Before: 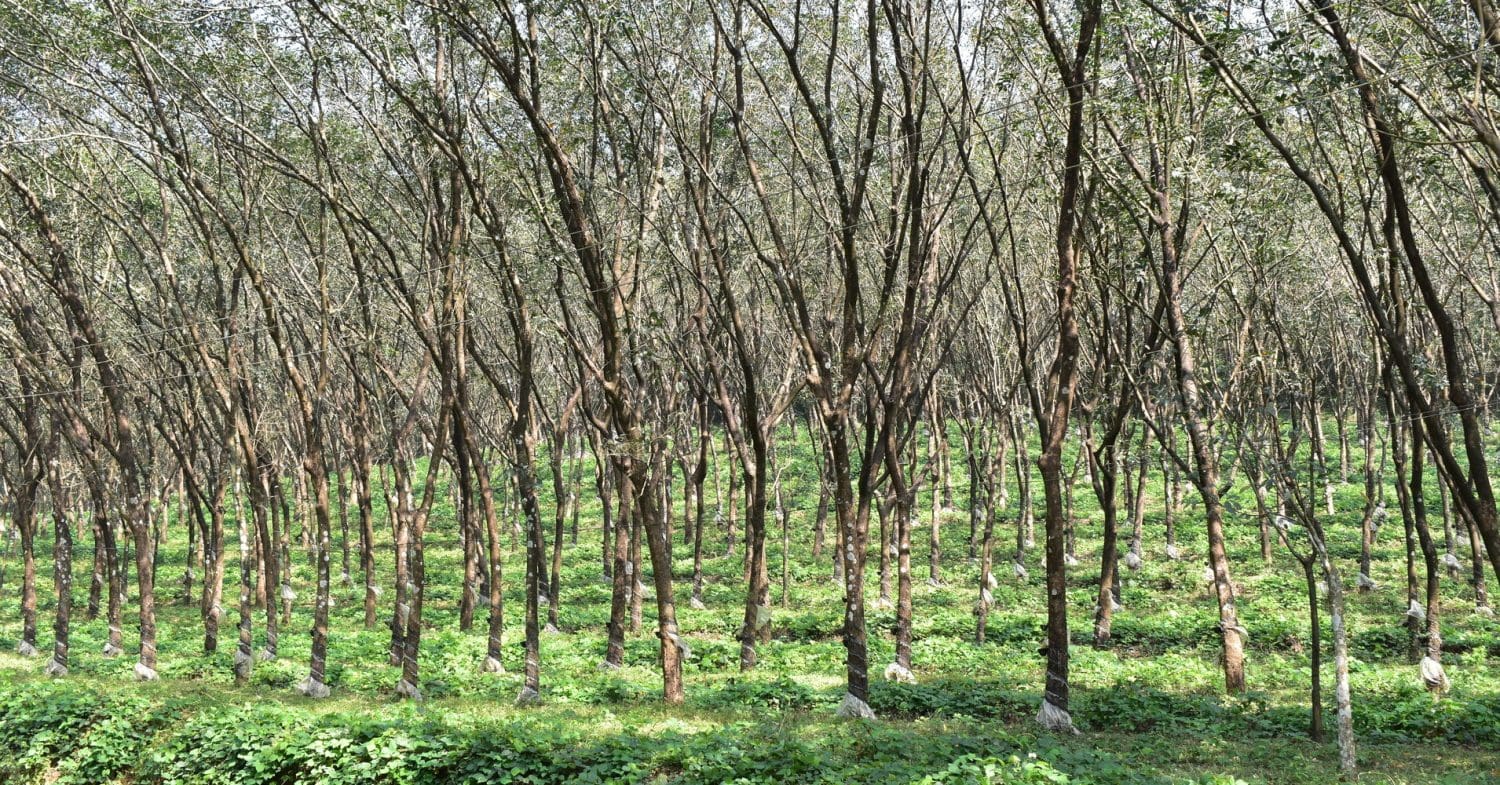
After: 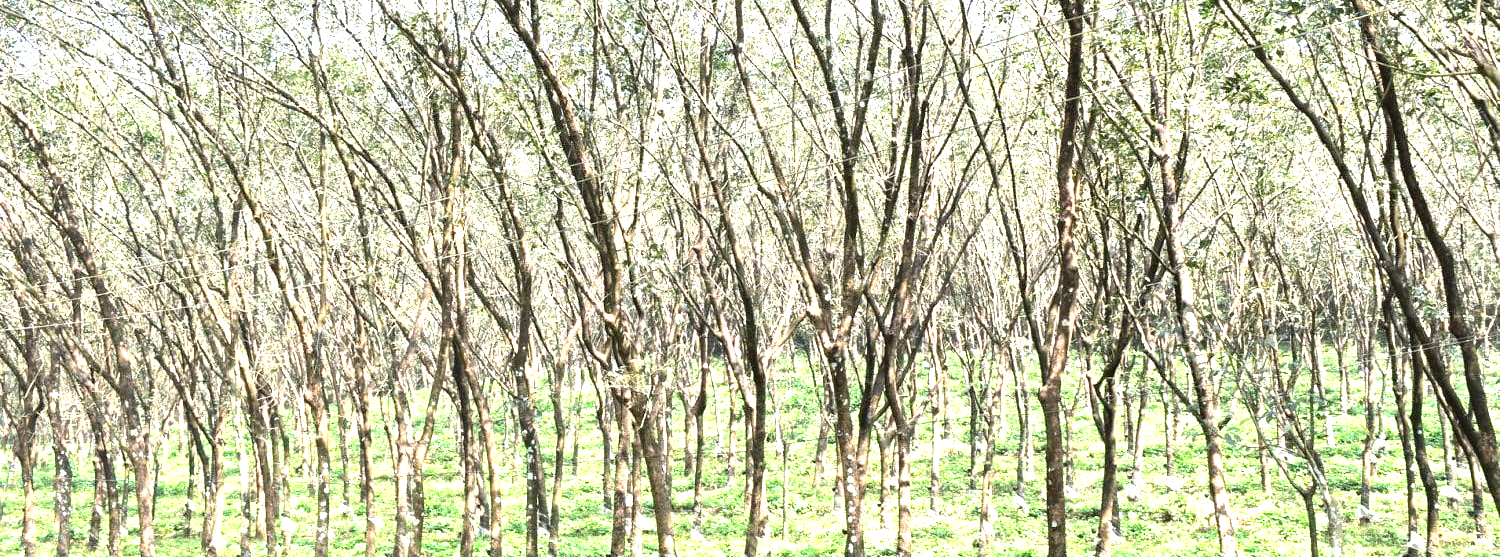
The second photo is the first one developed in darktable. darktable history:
exposure: black level correction 0, exposure 1 EV, compensate highlight preservation false
crop and rotate: top 8.741%, bottom 20.244%
tone equalizer: -8 EV -0.746 EV, -7 EV -0.692 EV, -6 EV -0.562 EV, -5 EV -0.415 EV, -3 EV 0.395 EV, -2 EV 0.6 EV, -1 EV 0.7 EV, +0 EV 0.742 EV
